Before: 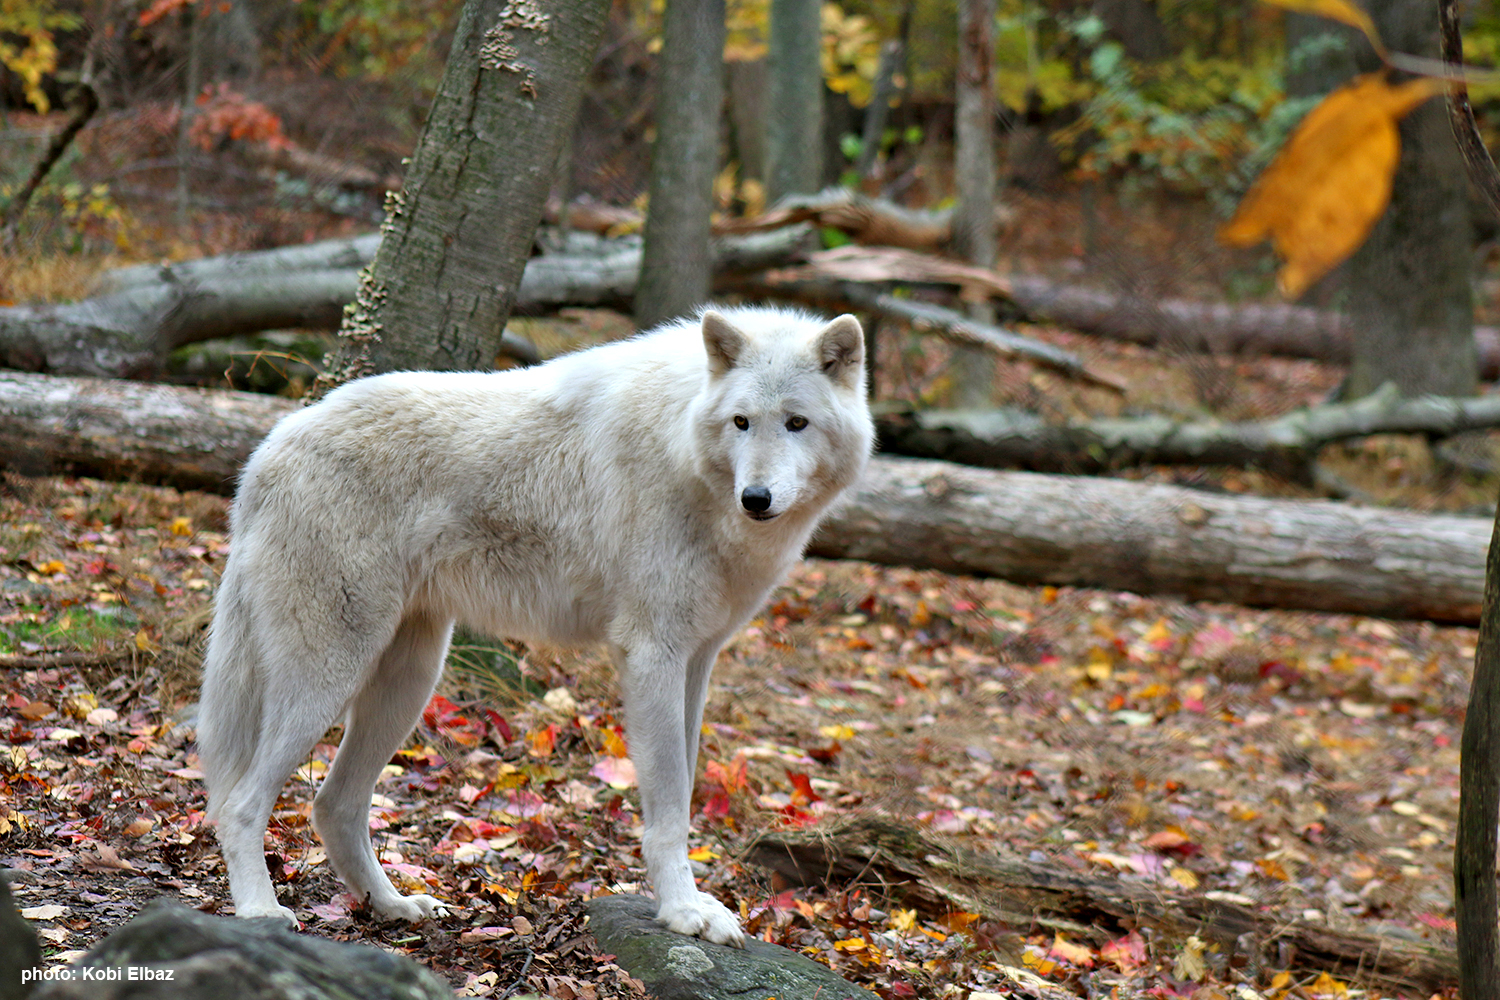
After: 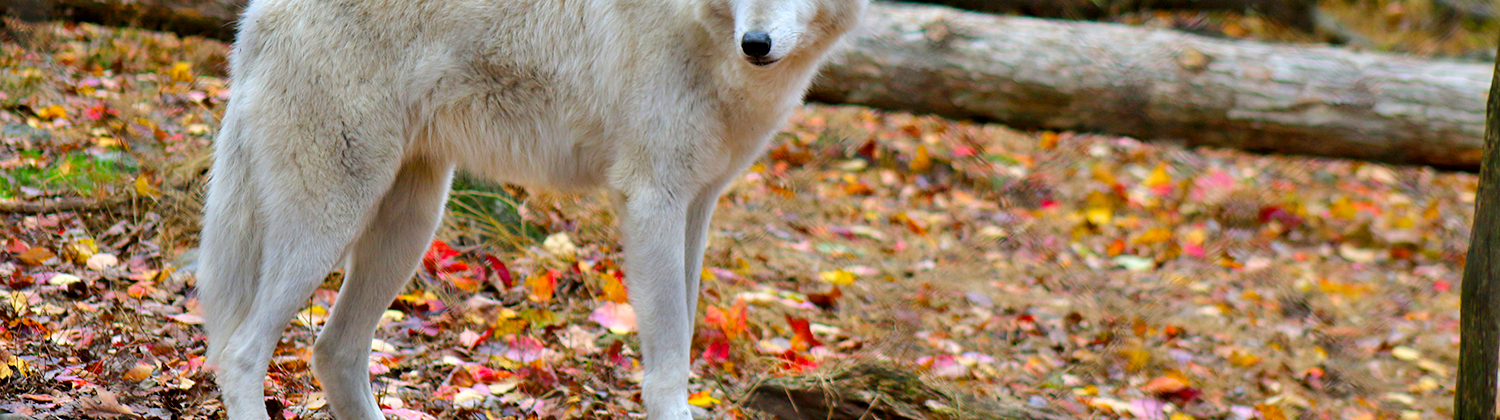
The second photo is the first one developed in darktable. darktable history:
color balance rgb: perceptual saturation grading › global saturation 25%, perceptual brilliance grading › mid-tones 10%, perceptual brilliance grading › shadows 15%, global vibrance 20%
crop: top 45.551%, bottom 12.262%
